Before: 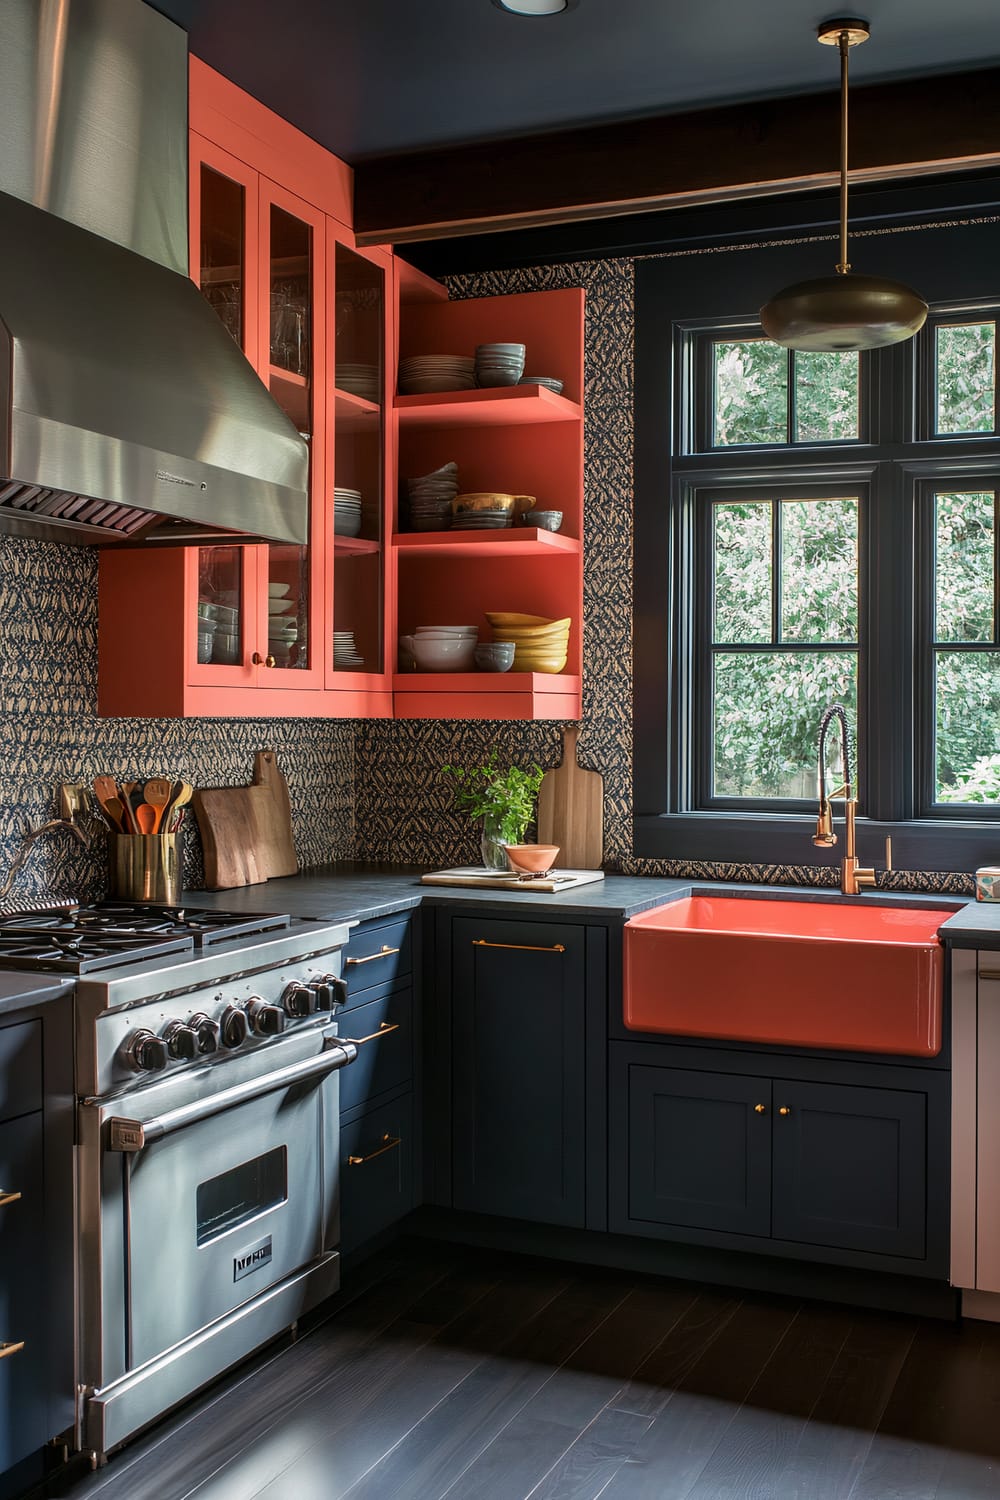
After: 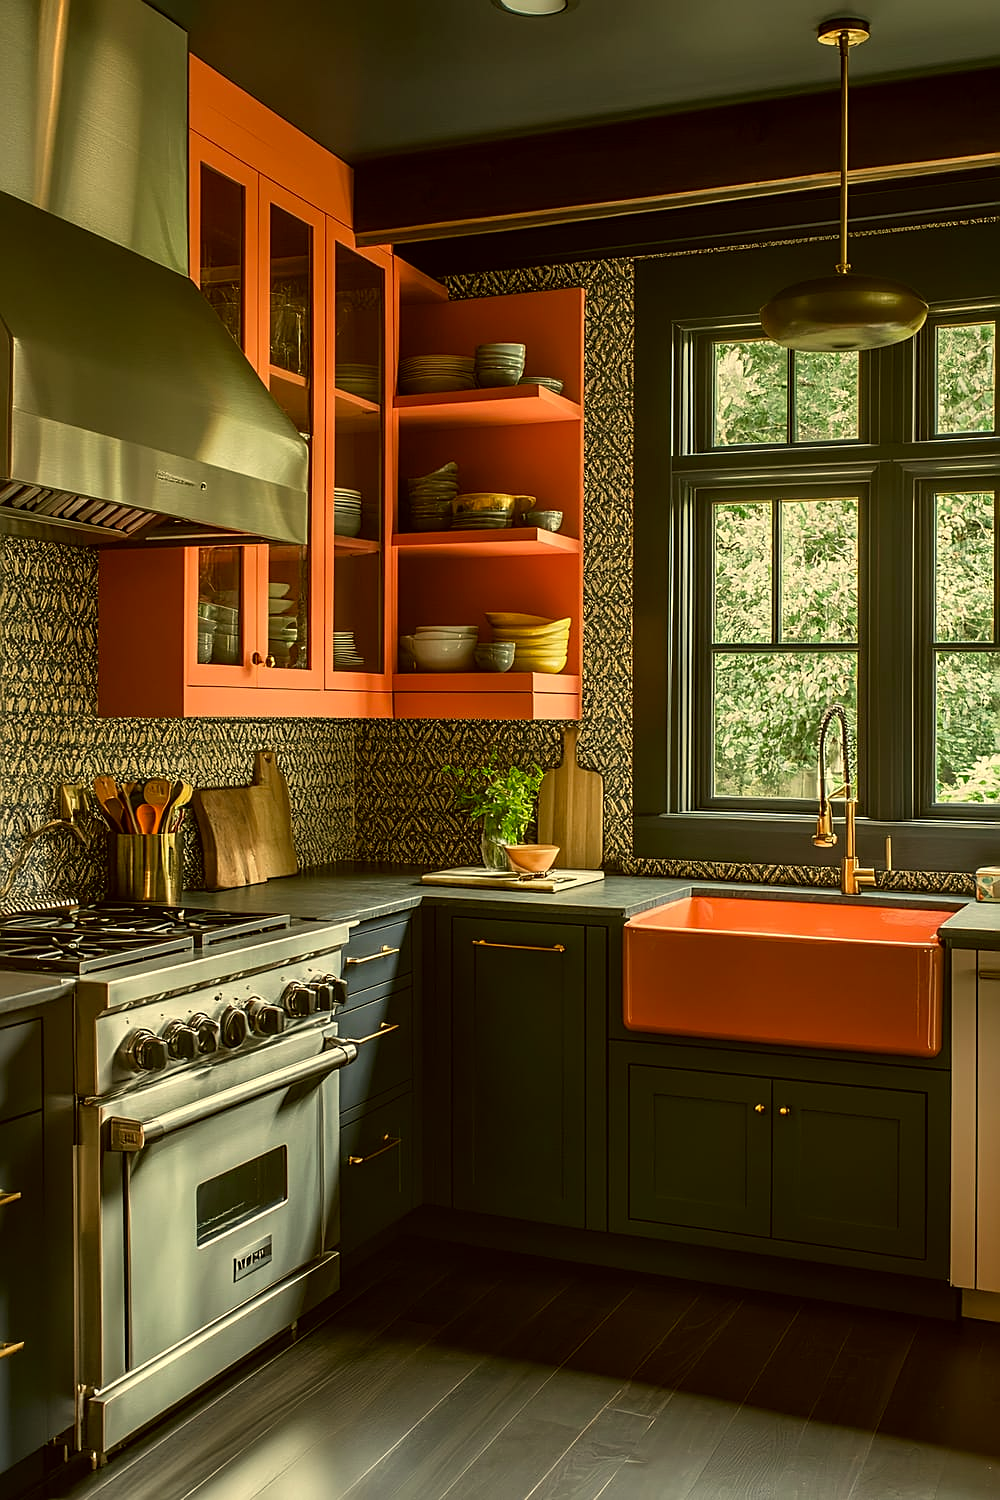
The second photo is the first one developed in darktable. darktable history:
color correction: highlights a* 0.144, highlights b* 29.66, shadows a* -0.222, shadows b* 21.82
sharpen: on, module defaults
